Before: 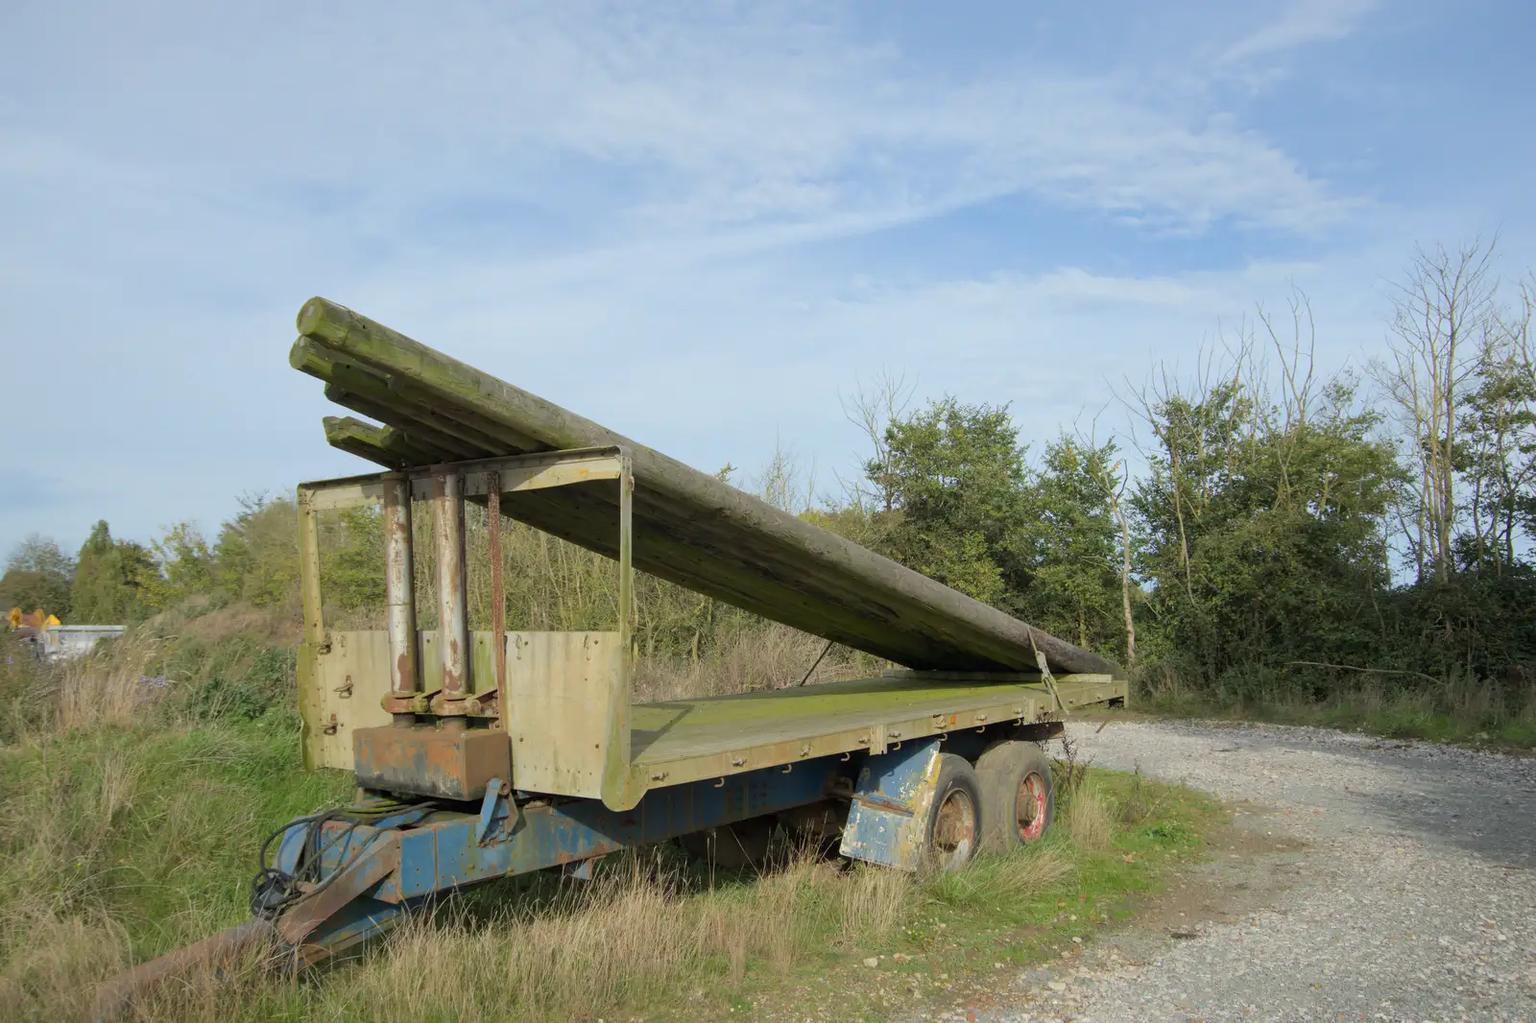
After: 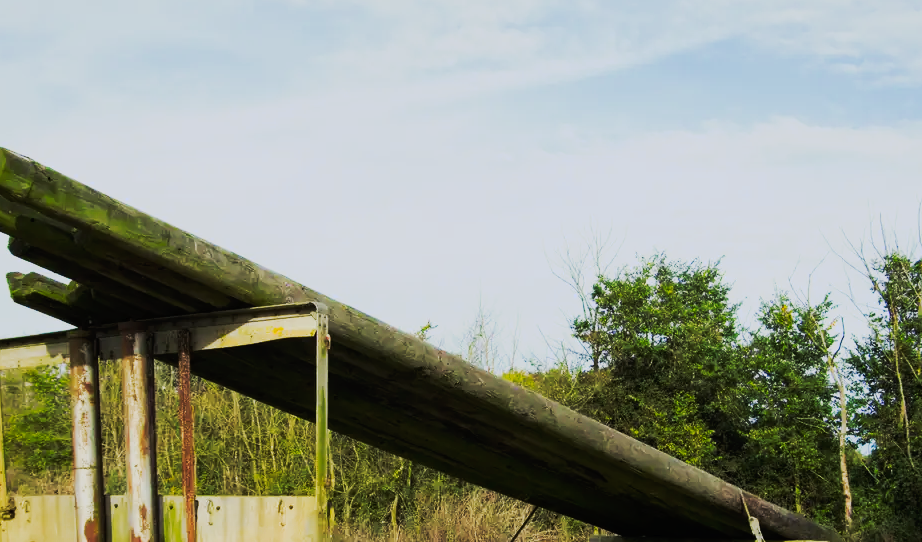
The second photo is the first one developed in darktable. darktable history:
tone curve: curves: ch0 [(0, 0) (0.003, 0.005) (0.011, 0.007) (0.025, 0.009) (0.044, 0.013) (0.069, 0.017) (0.1, 0.02) (0.136, 0.029) (0.177, 0.052) (0.224, 0.086) (0.277, 0.129) (0.335, 0.188) (0.399, 0.256) (0.468, 0.361) (0.543, 0.526) (0.623, 0.696) (0.709, 0.784) (0.801, 0.85) (0.898, 0.882) (1, 1)], preserve colors none
crop: left 20.637%, top 15.208%, right 21.721%, bottom 33.932%
